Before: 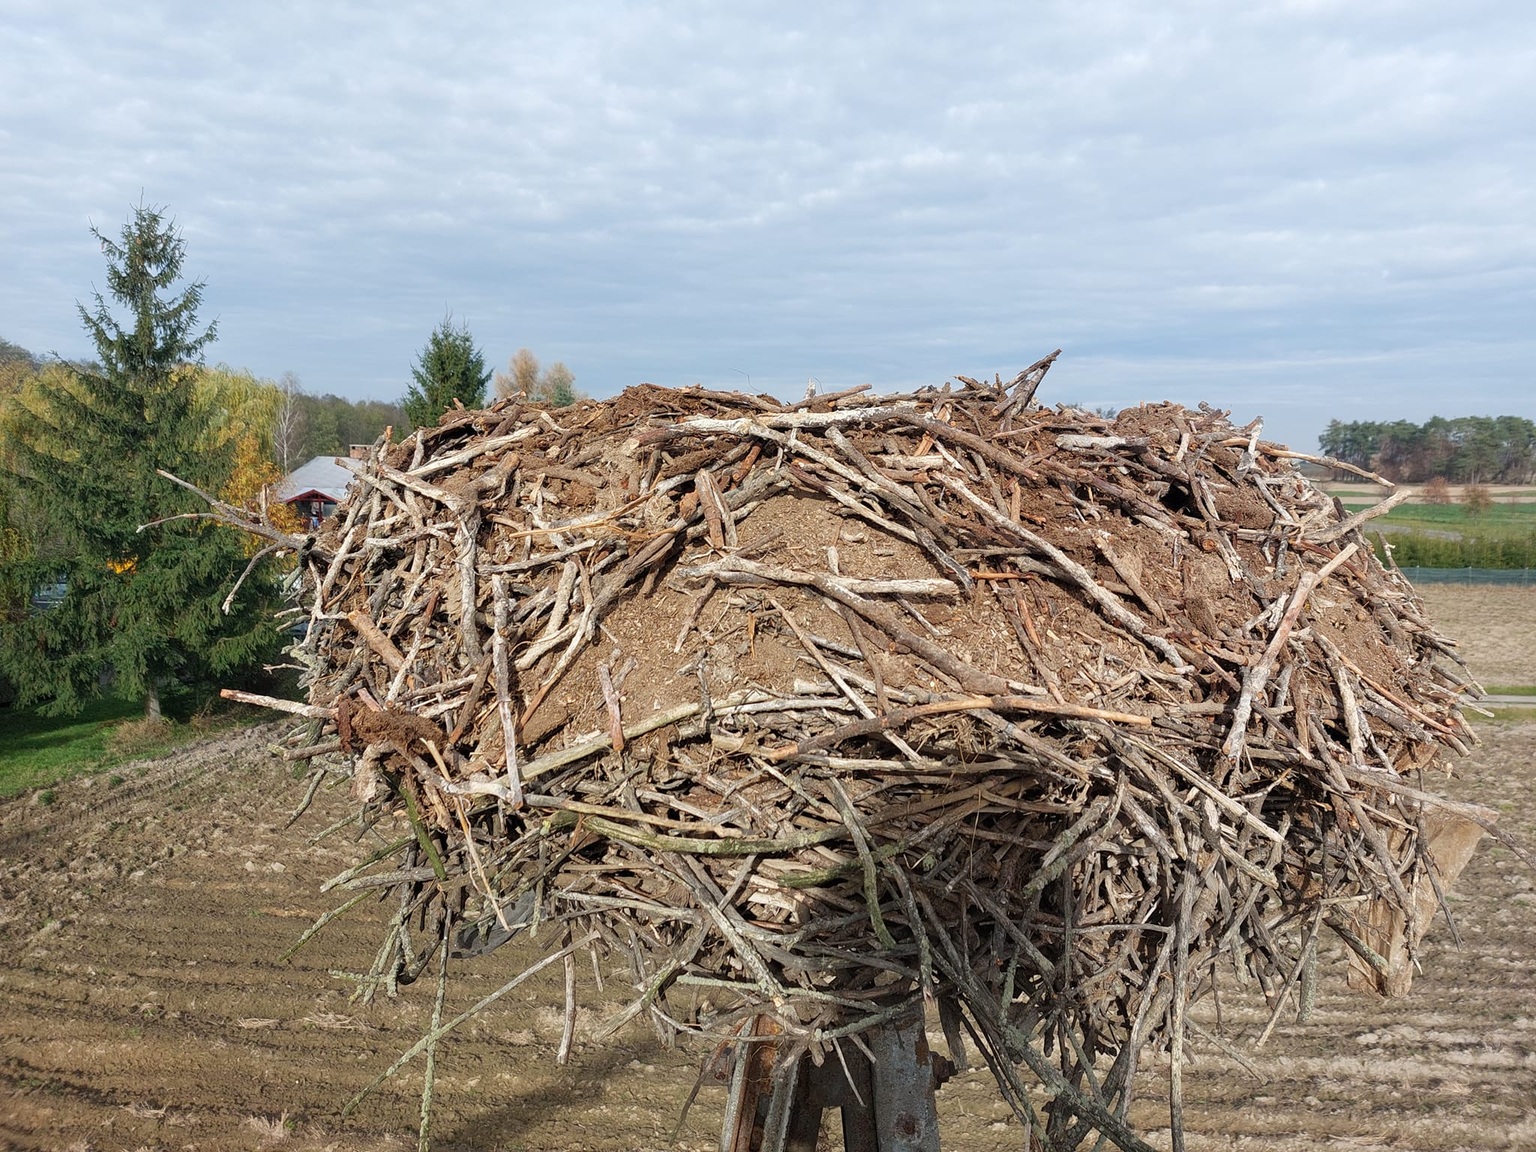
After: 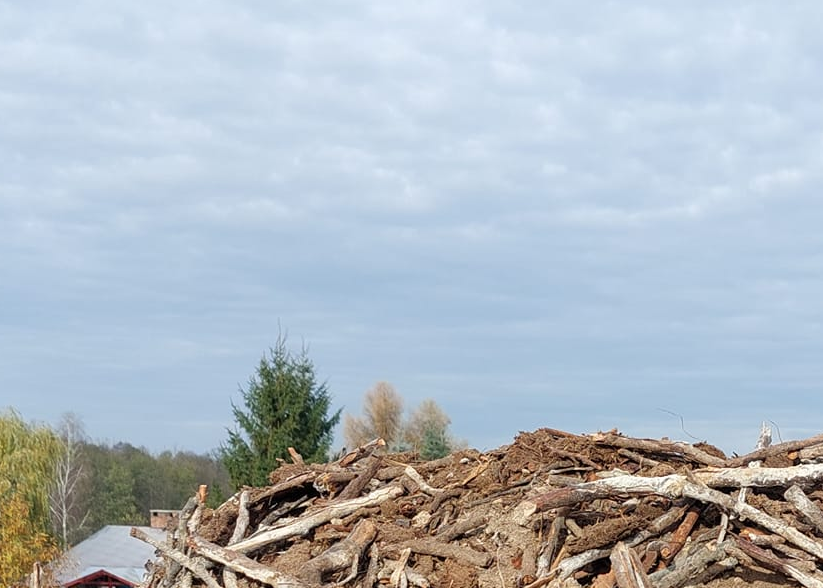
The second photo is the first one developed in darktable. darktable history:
crop: left 15.455%, top 5.449%, right 44.333%, bottom 56.205%
